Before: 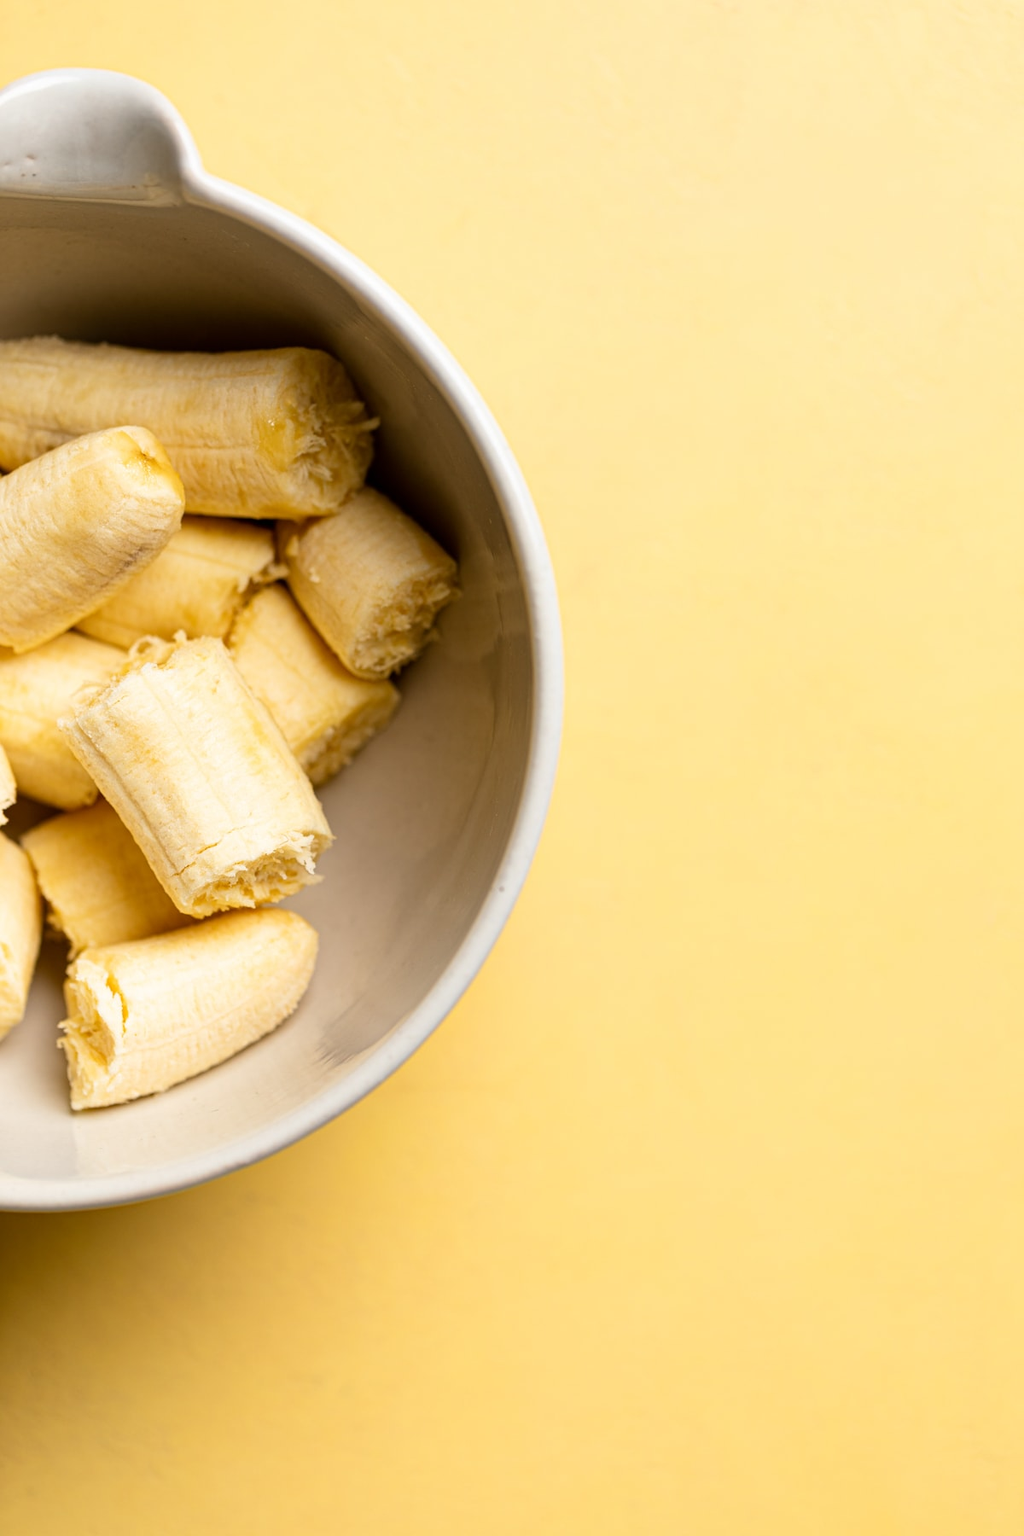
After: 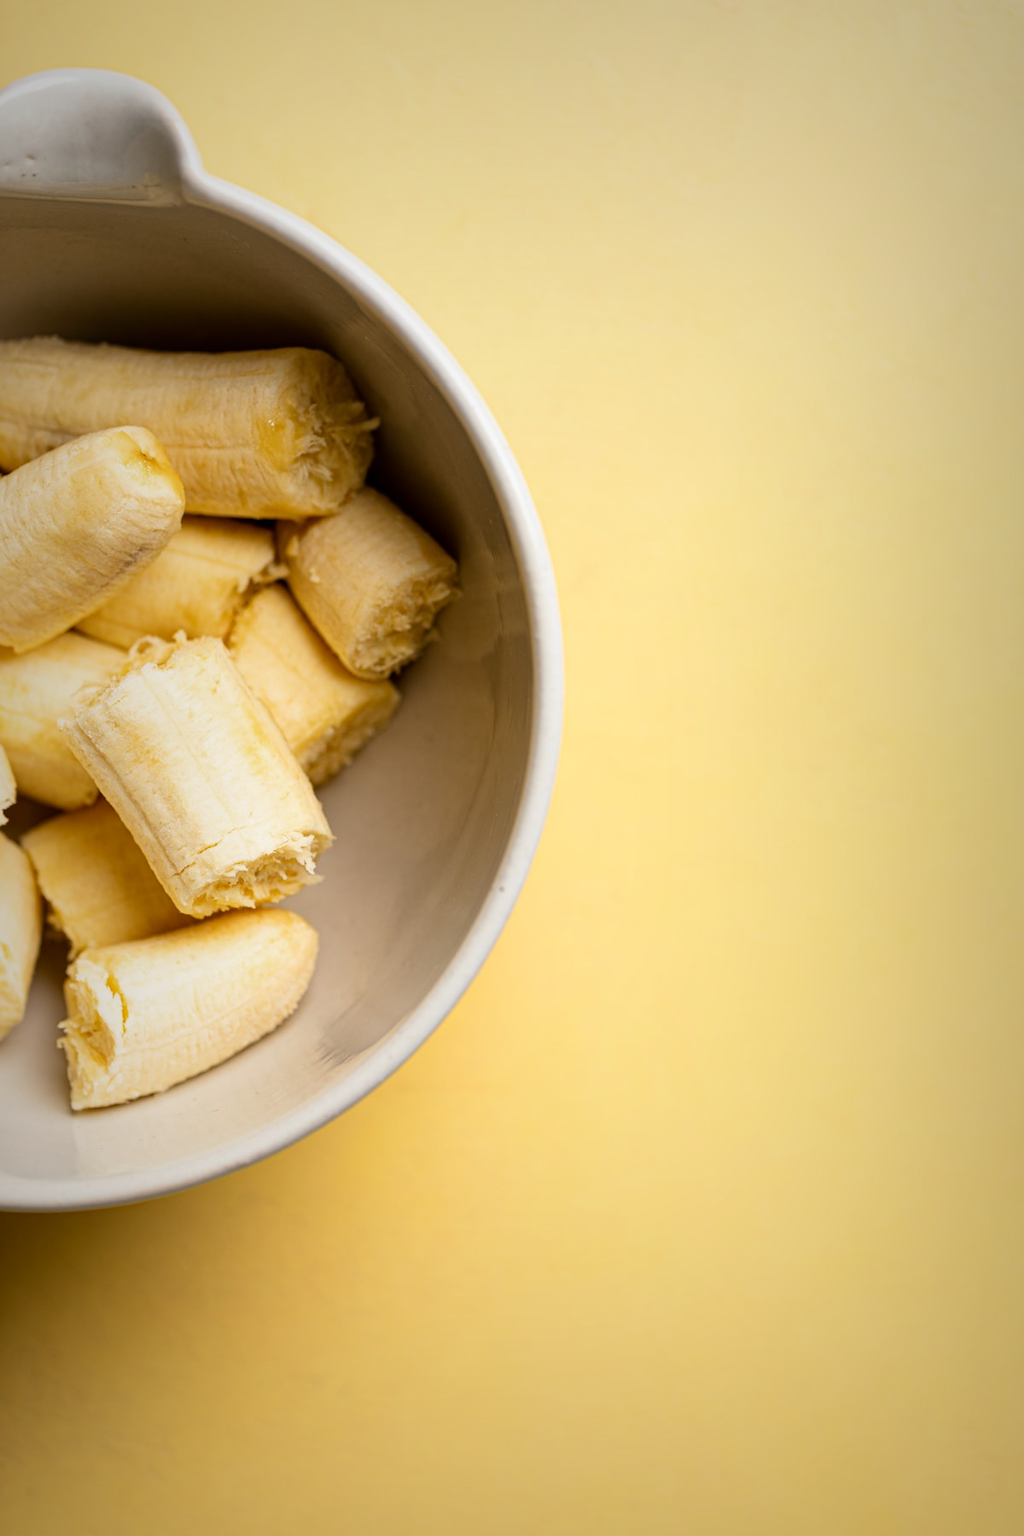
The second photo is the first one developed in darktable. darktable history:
vignetting: fall-off start 18.51%, fall-off radius 137.88%, brightness -0.561, saturation 0.001, width/height ratio 0.619, shape 0.602, dithering 16-bit output
